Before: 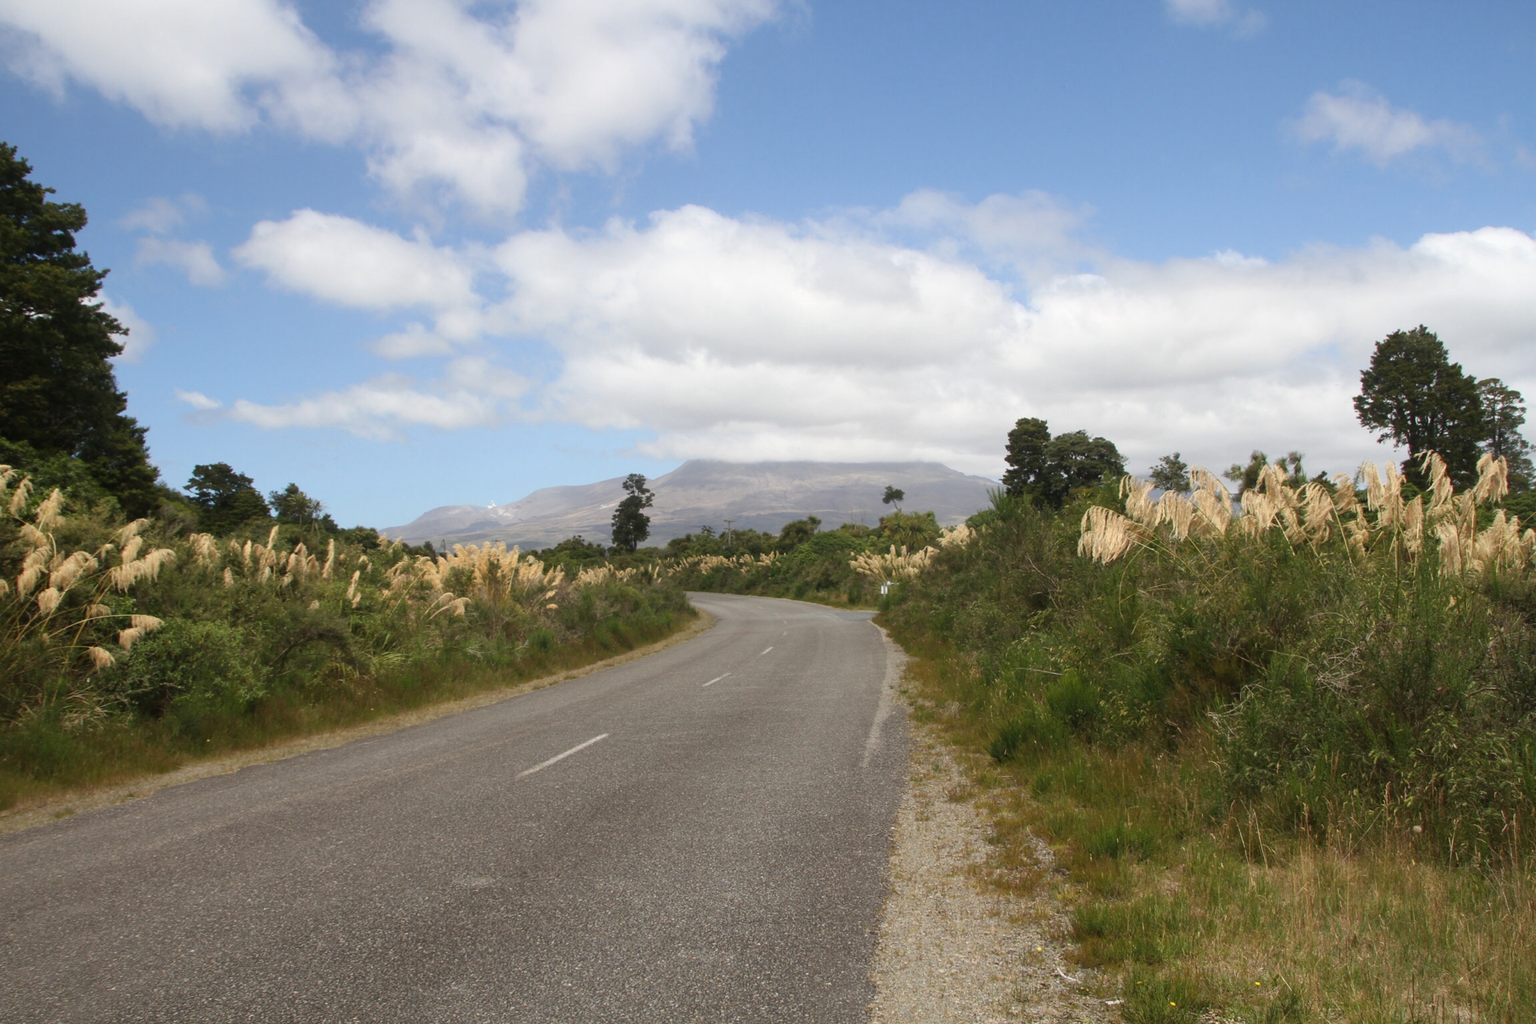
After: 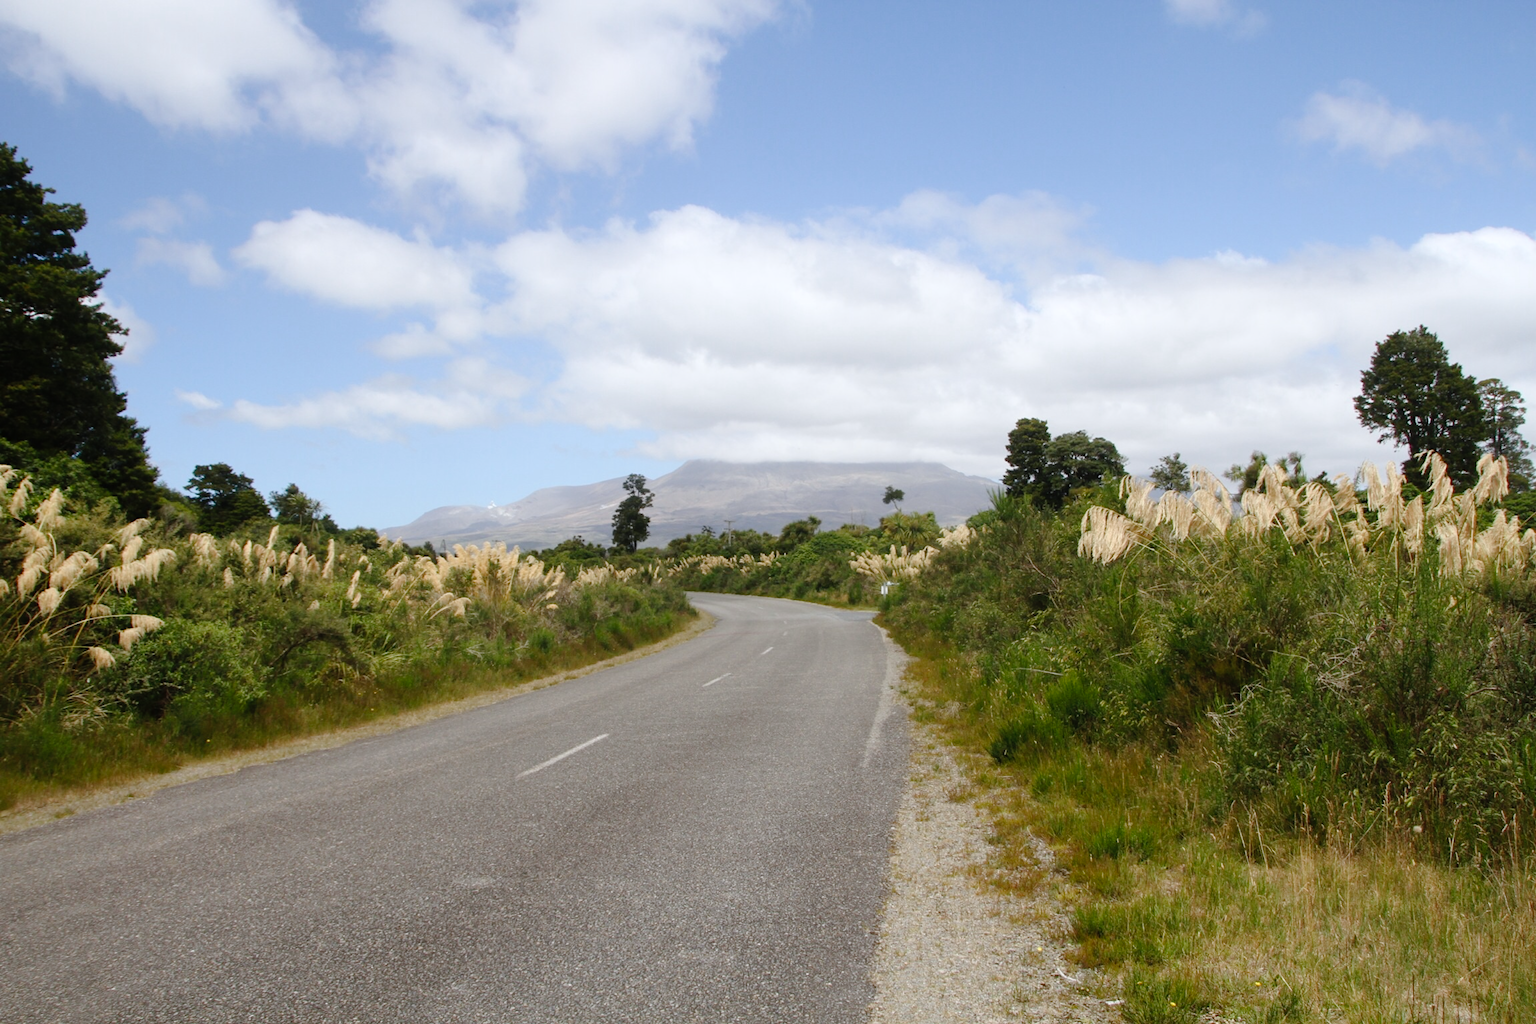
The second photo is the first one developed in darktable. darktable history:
white balance: red 0.976, blue 1.04
tone curve: curves: ch0 [(0, 0) (0.003, 0.001) (0.011, 0.004) (0.025, 0.013) (0.044, 0.022) (0.069, 0.035) (0.1, 0.053) (0.136, 0.088) (0.177, 0.149) (0.224, 0.213) (0.277, 0.293) (0.335, 0.381) (0.399, 0.463) (0.468, 0.546) (0.543, 0.616) (0.623, 0.693) (0.709, 0.766) (0.801, 0.843) (0.898, 0.921) (1, 1)], preserve colors none
